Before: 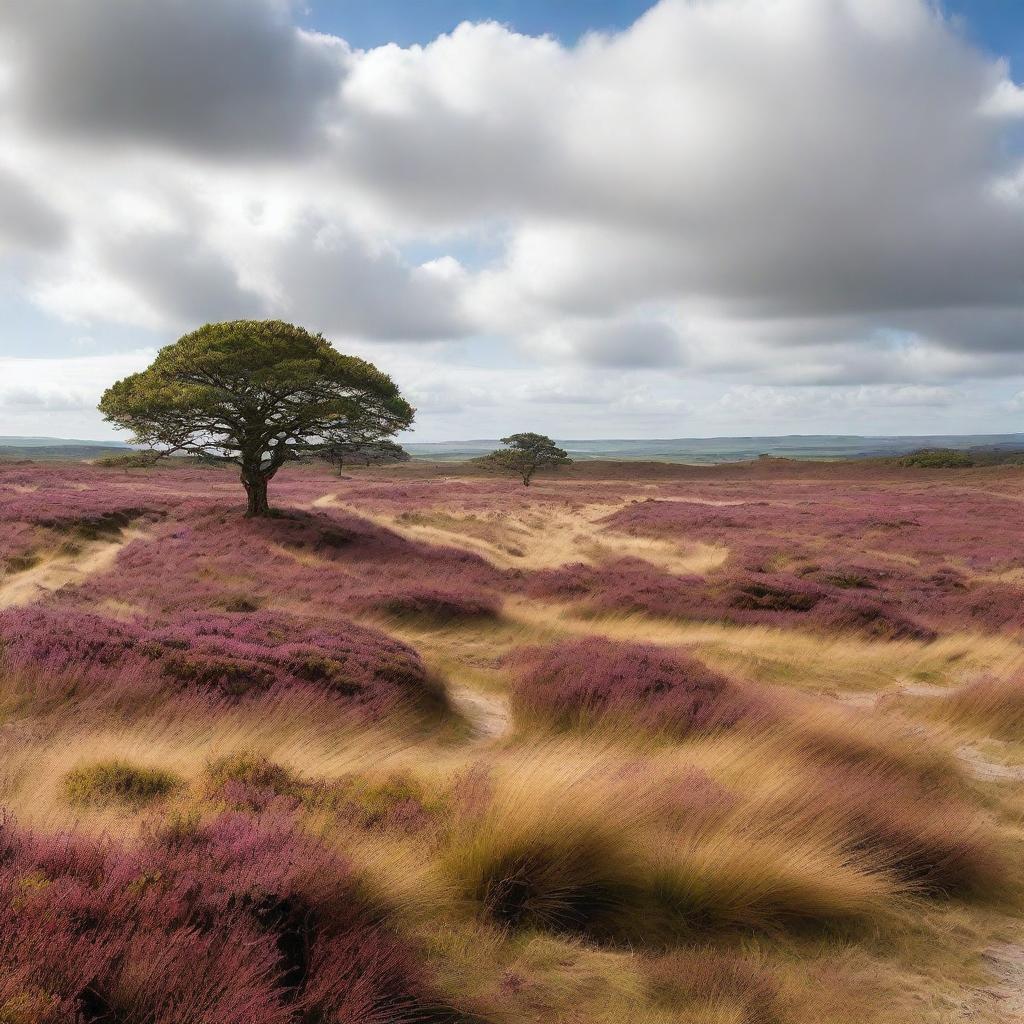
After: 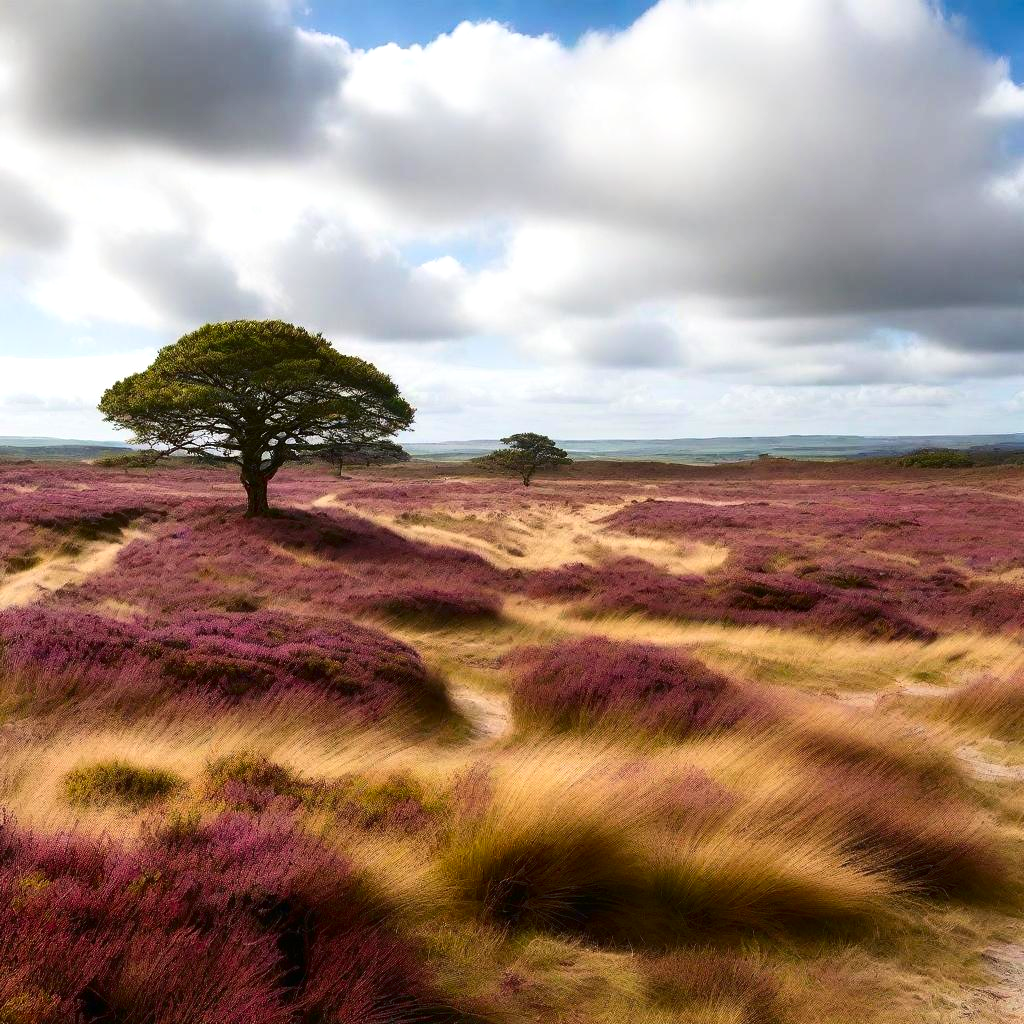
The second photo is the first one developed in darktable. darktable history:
exposure: black level correction 0, exposure 0.3 EV, compensate highlight preservation false
contrast brightness saturation: contrast 0.186, brightness -0.103, saturation 0.214
